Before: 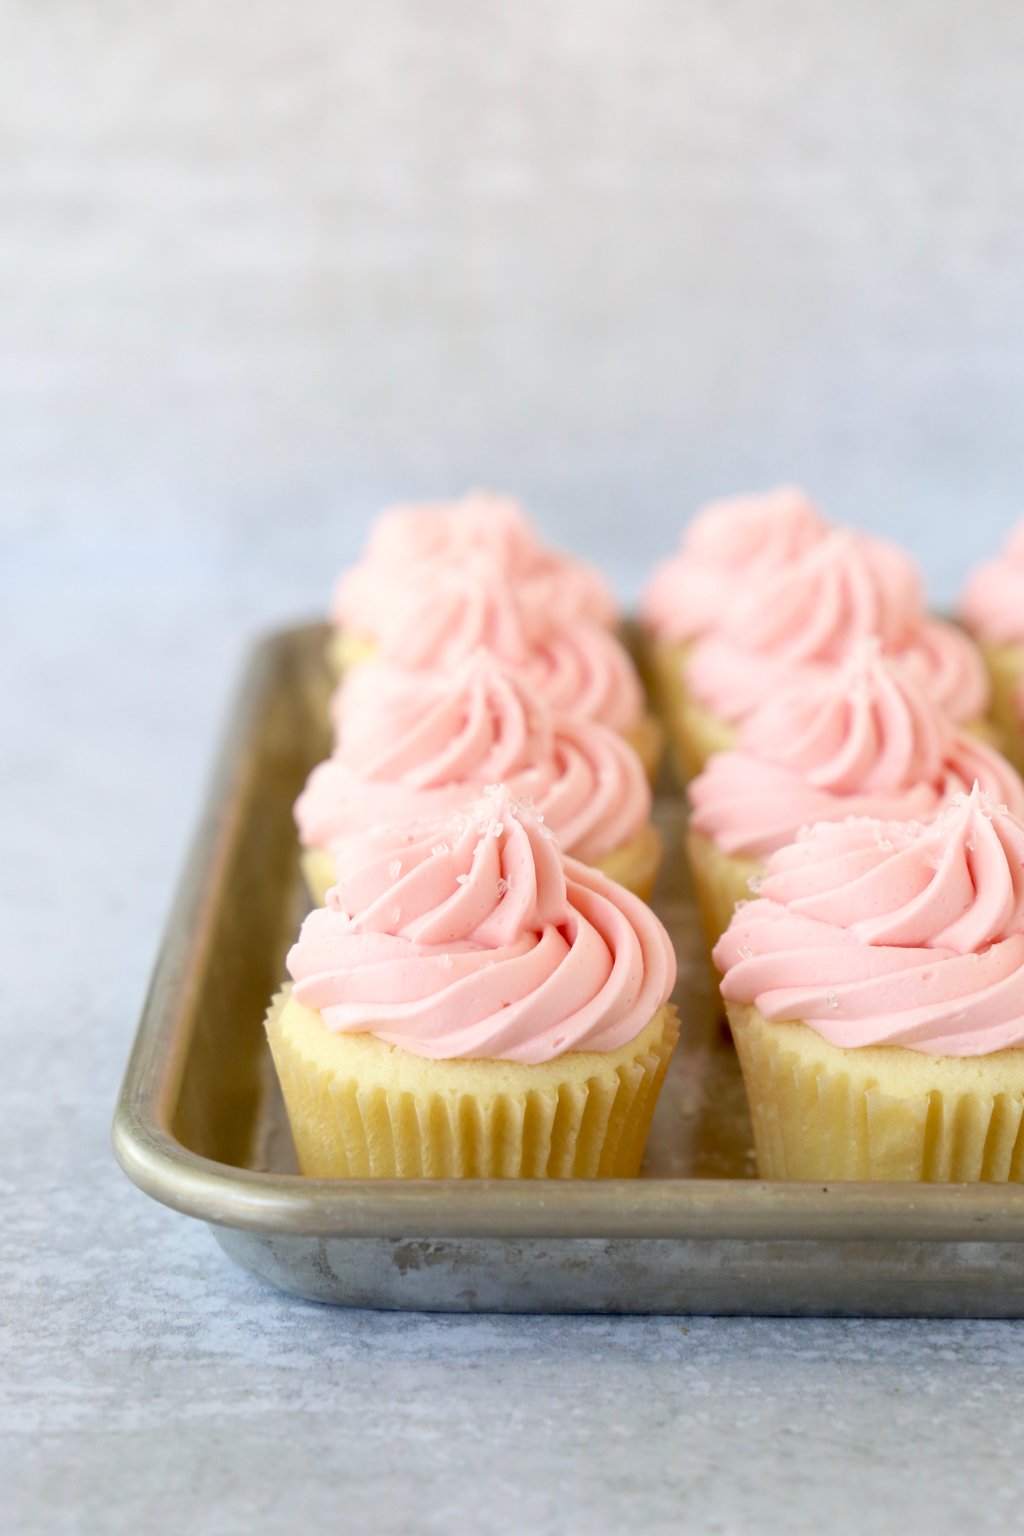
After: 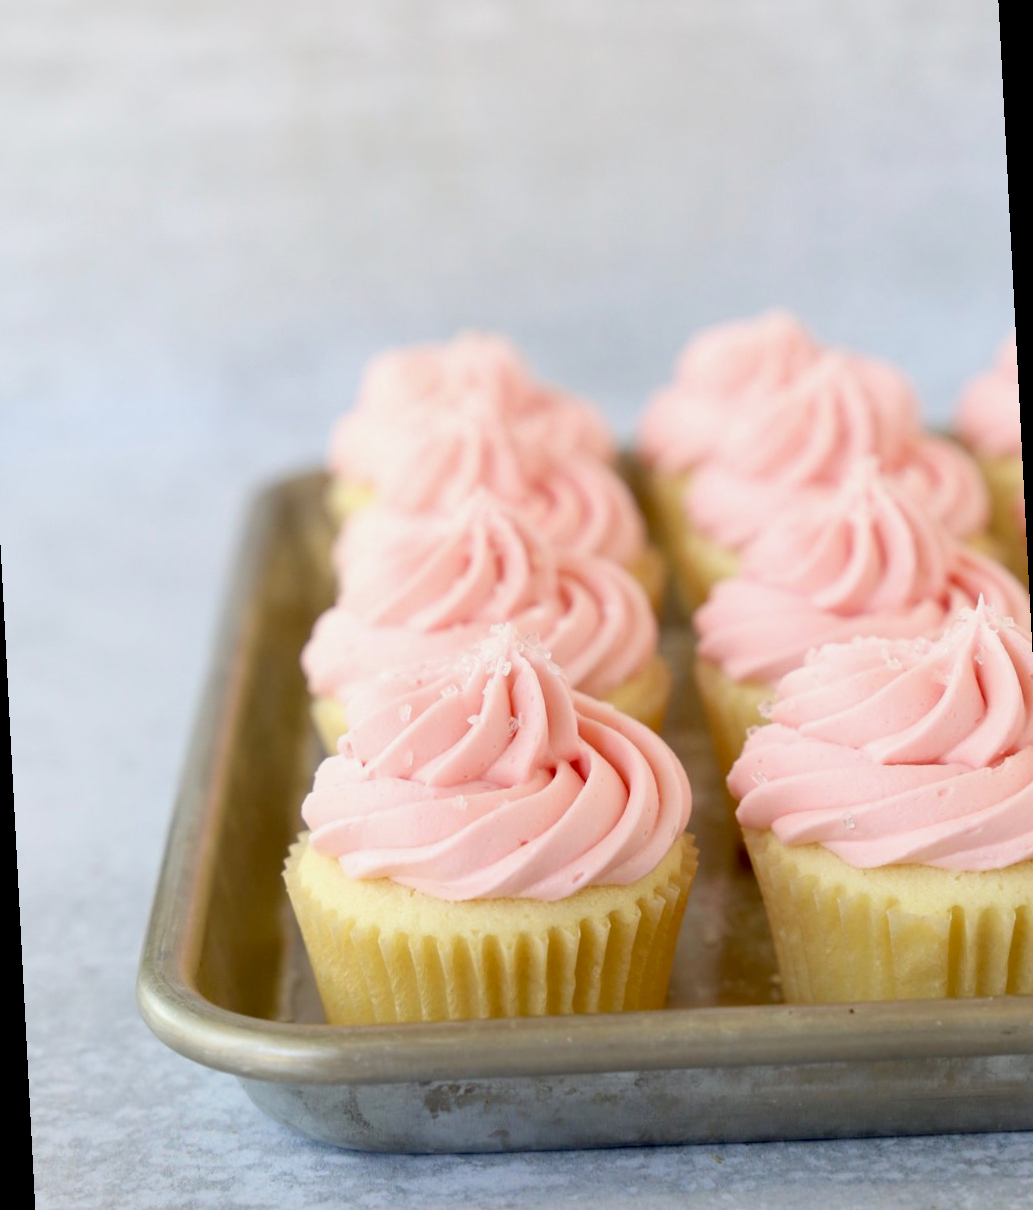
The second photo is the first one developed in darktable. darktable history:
crop and rotate: top 5.609%, bottom 5.609%
rotate and perspective: rotation -3°, crop left 0.031, crop right 0.968, crop top 0.07, crop bottom 0.93
exposure: black level correction 0.002, exposure -0.1 EV, compensate highlight preservation false
